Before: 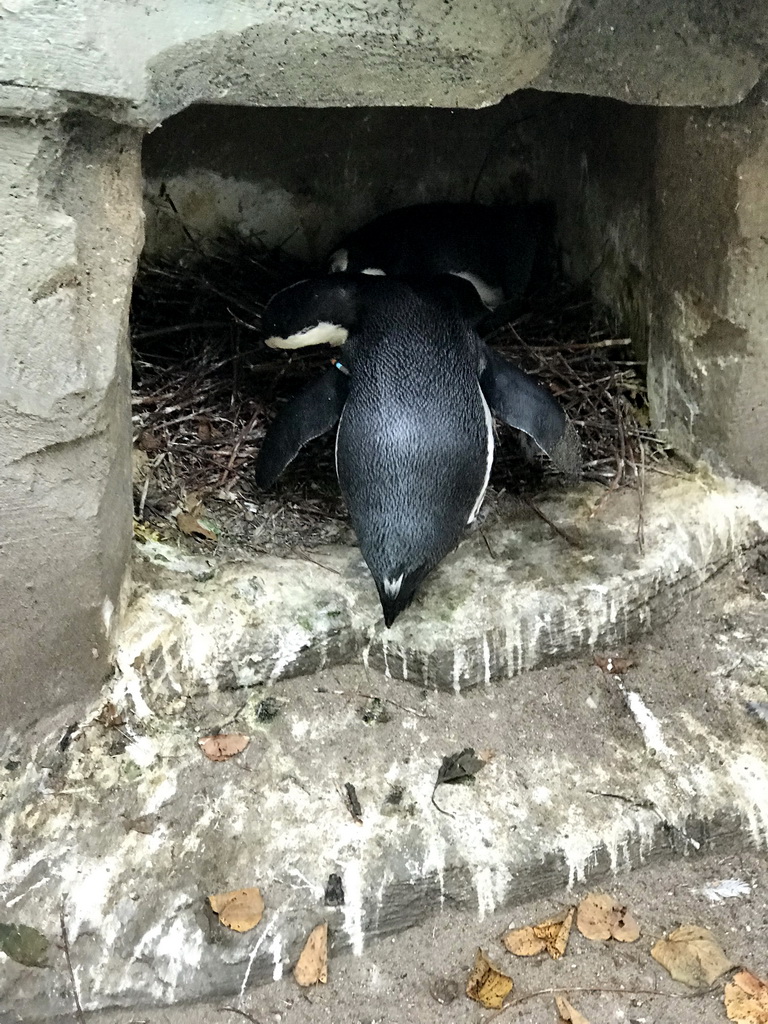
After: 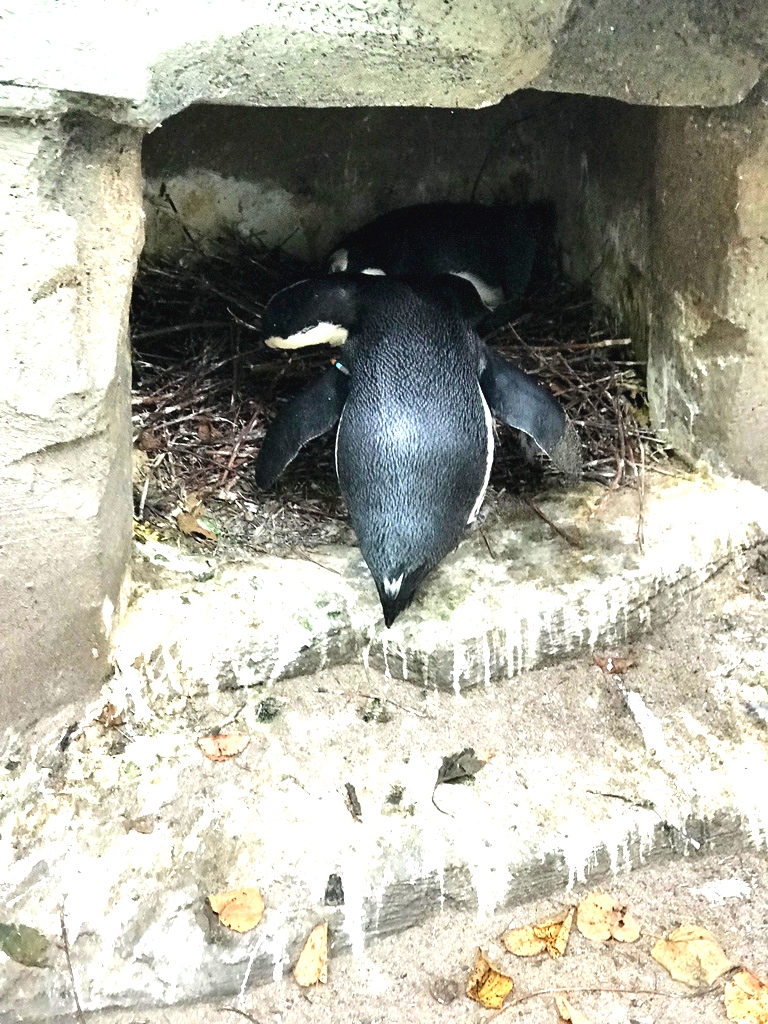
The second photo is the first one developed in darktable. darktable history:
tone equalizer: on, module defaults
exposure: black level correction -0.002, exposure 1.112 EV, compensate highlight preservation false
